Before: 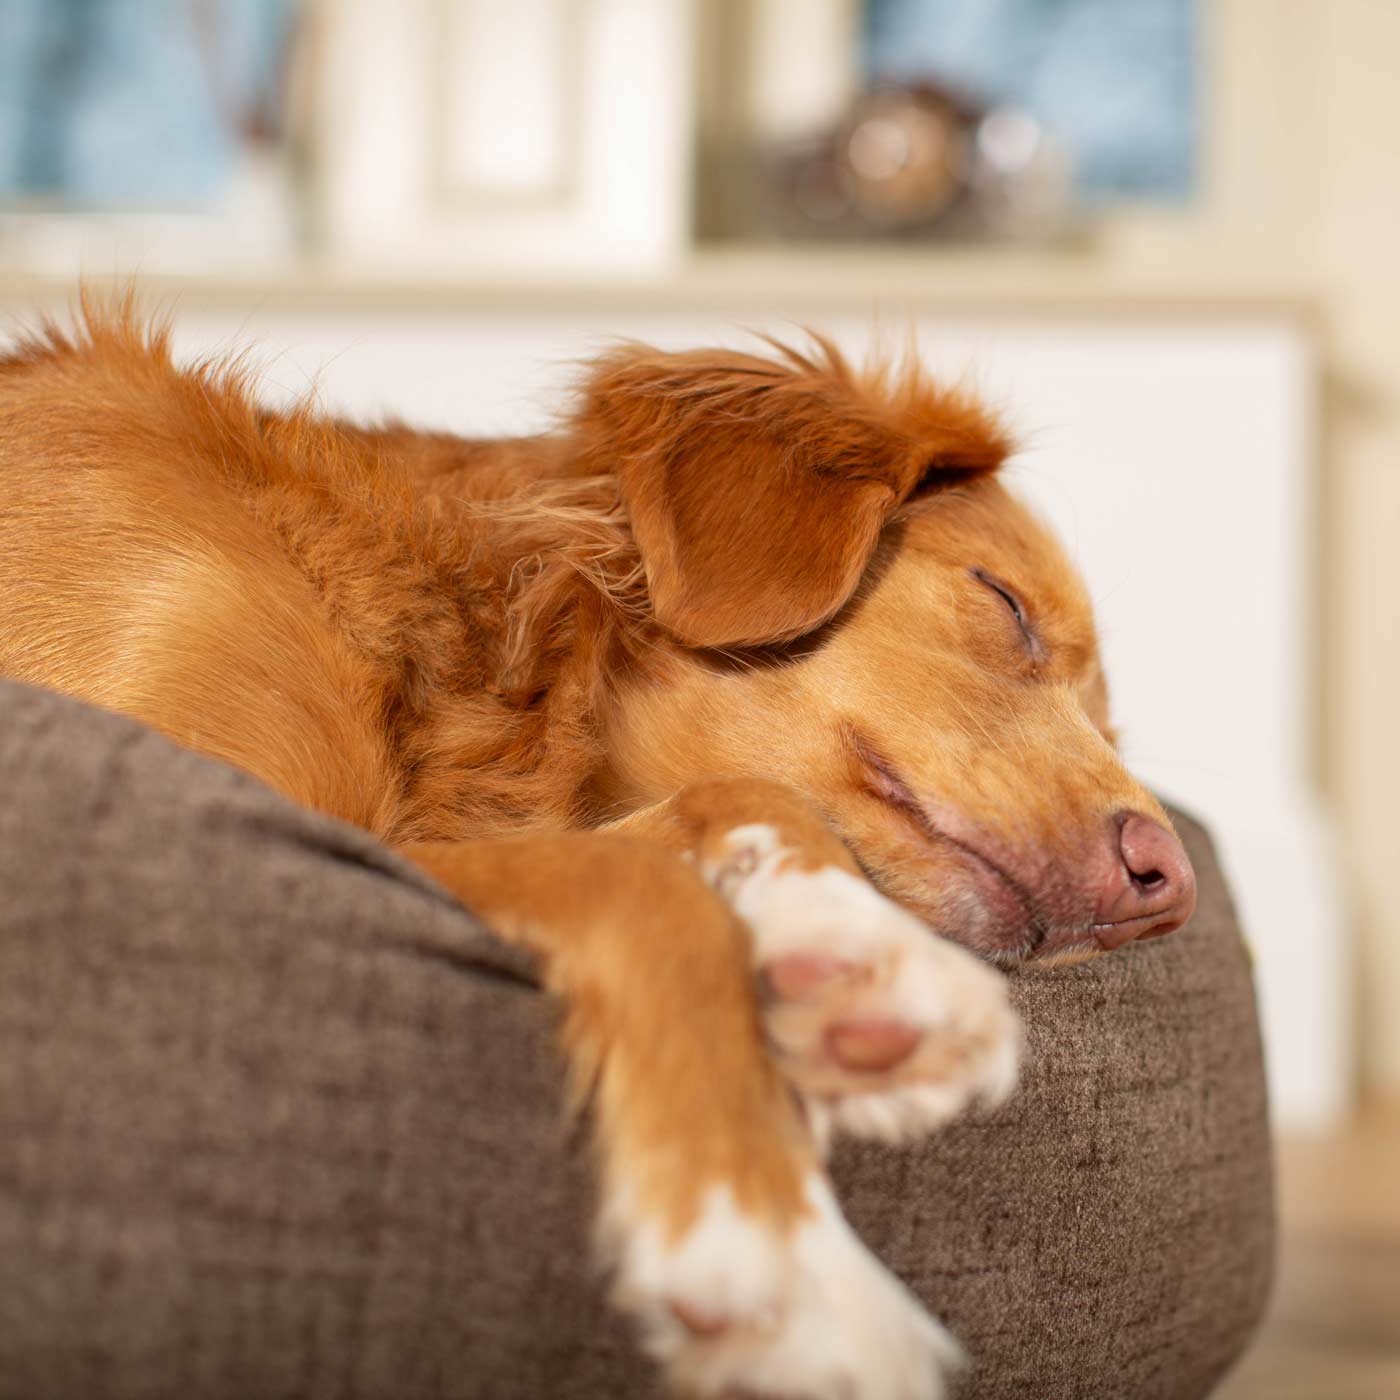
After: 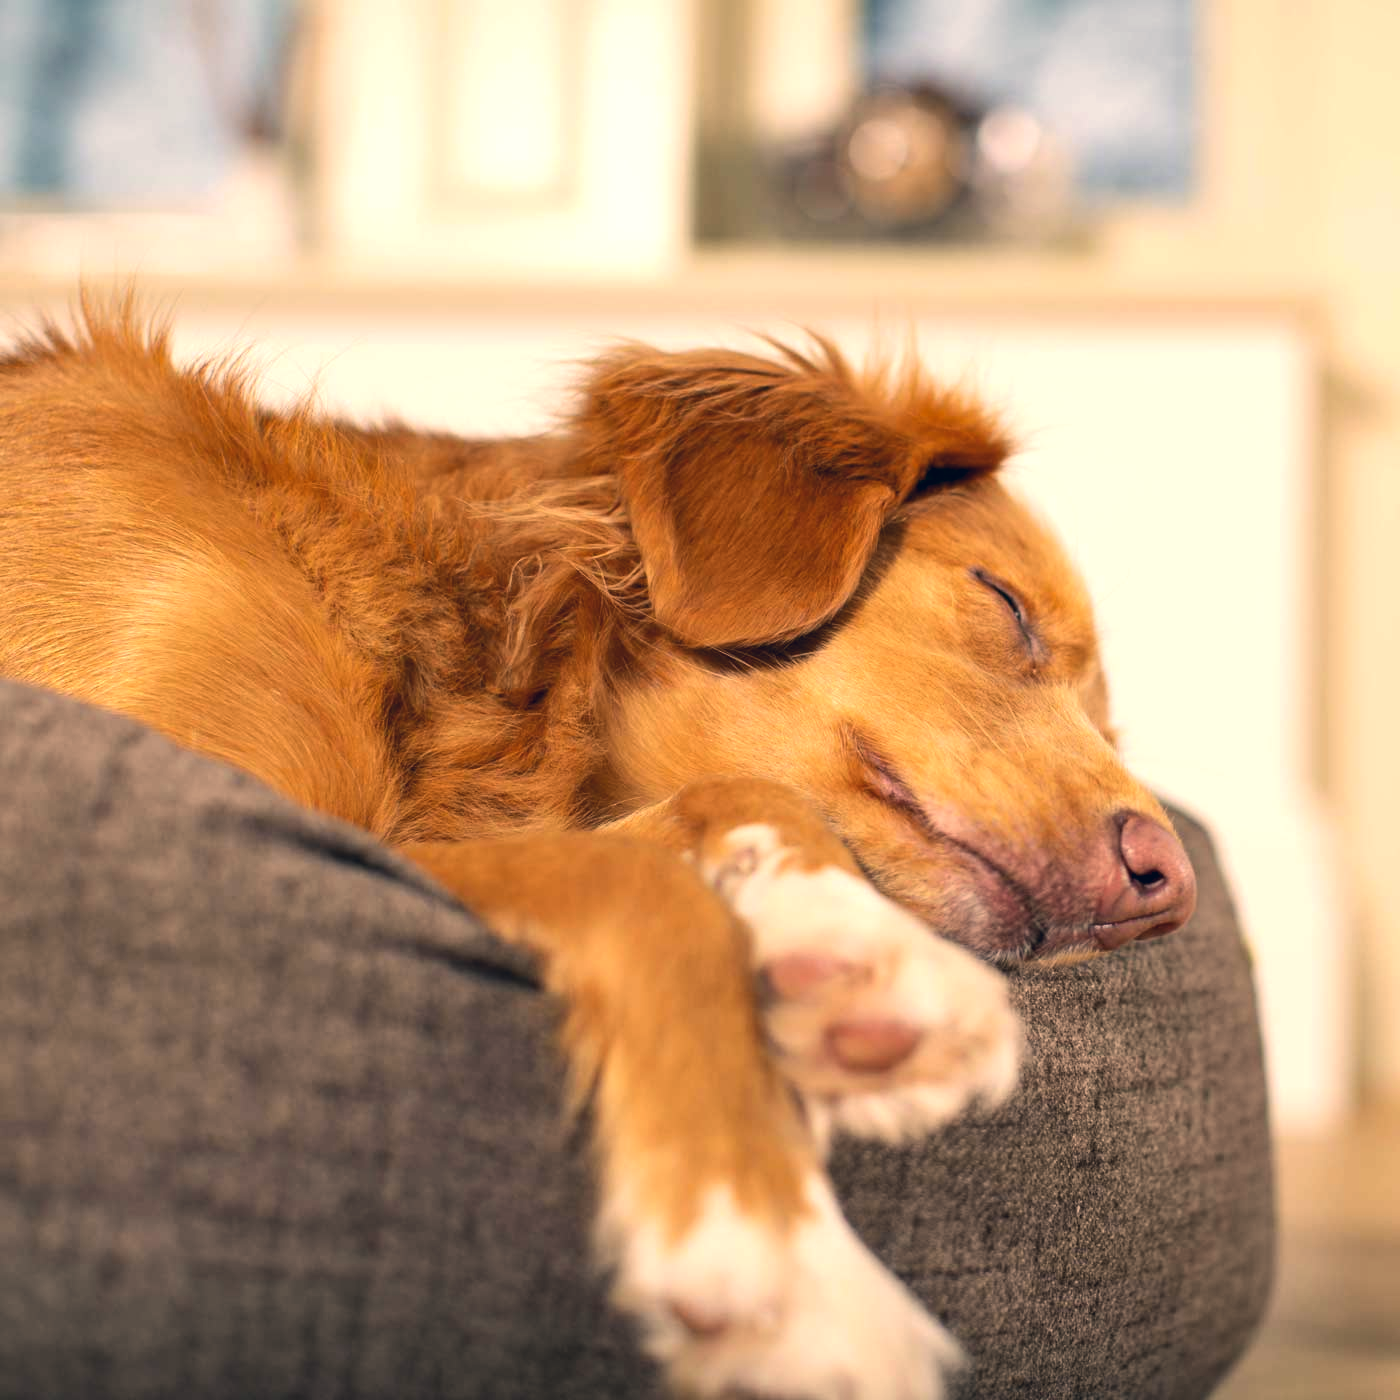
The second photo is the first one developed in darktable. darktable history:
color correction: highlights a* 10.32, highlights b* 14.66, shadows a* -9.59, shadows b* -15.02
tone equalizer: -8 EV -0.417 EV, -7 EV -0.389 EV, -6 EV -0.333 EV, -5 EV -0.222 EV, -3 EV 0.222 EV, -2 EV 0.333 EV, -1 EV 0.389 EV, +0 EV 0.417 EV, edges refinement/feathering 500, mask exposure compensation -1.57 EV, preserve details no
